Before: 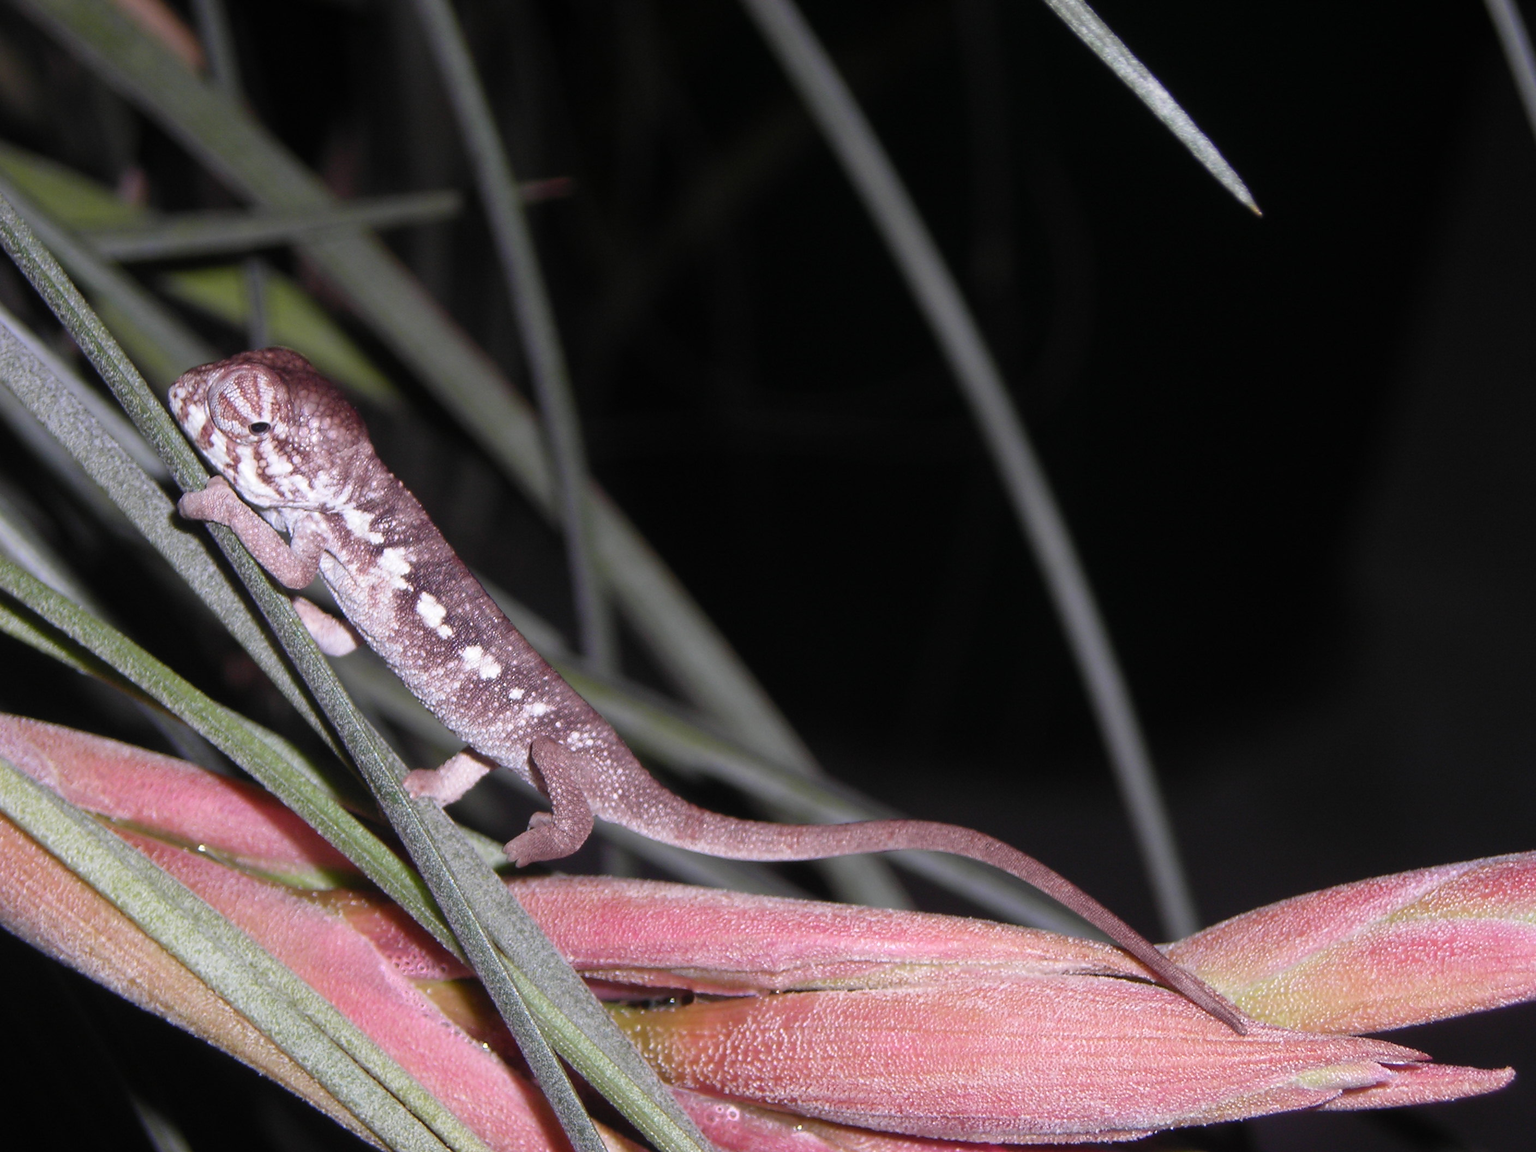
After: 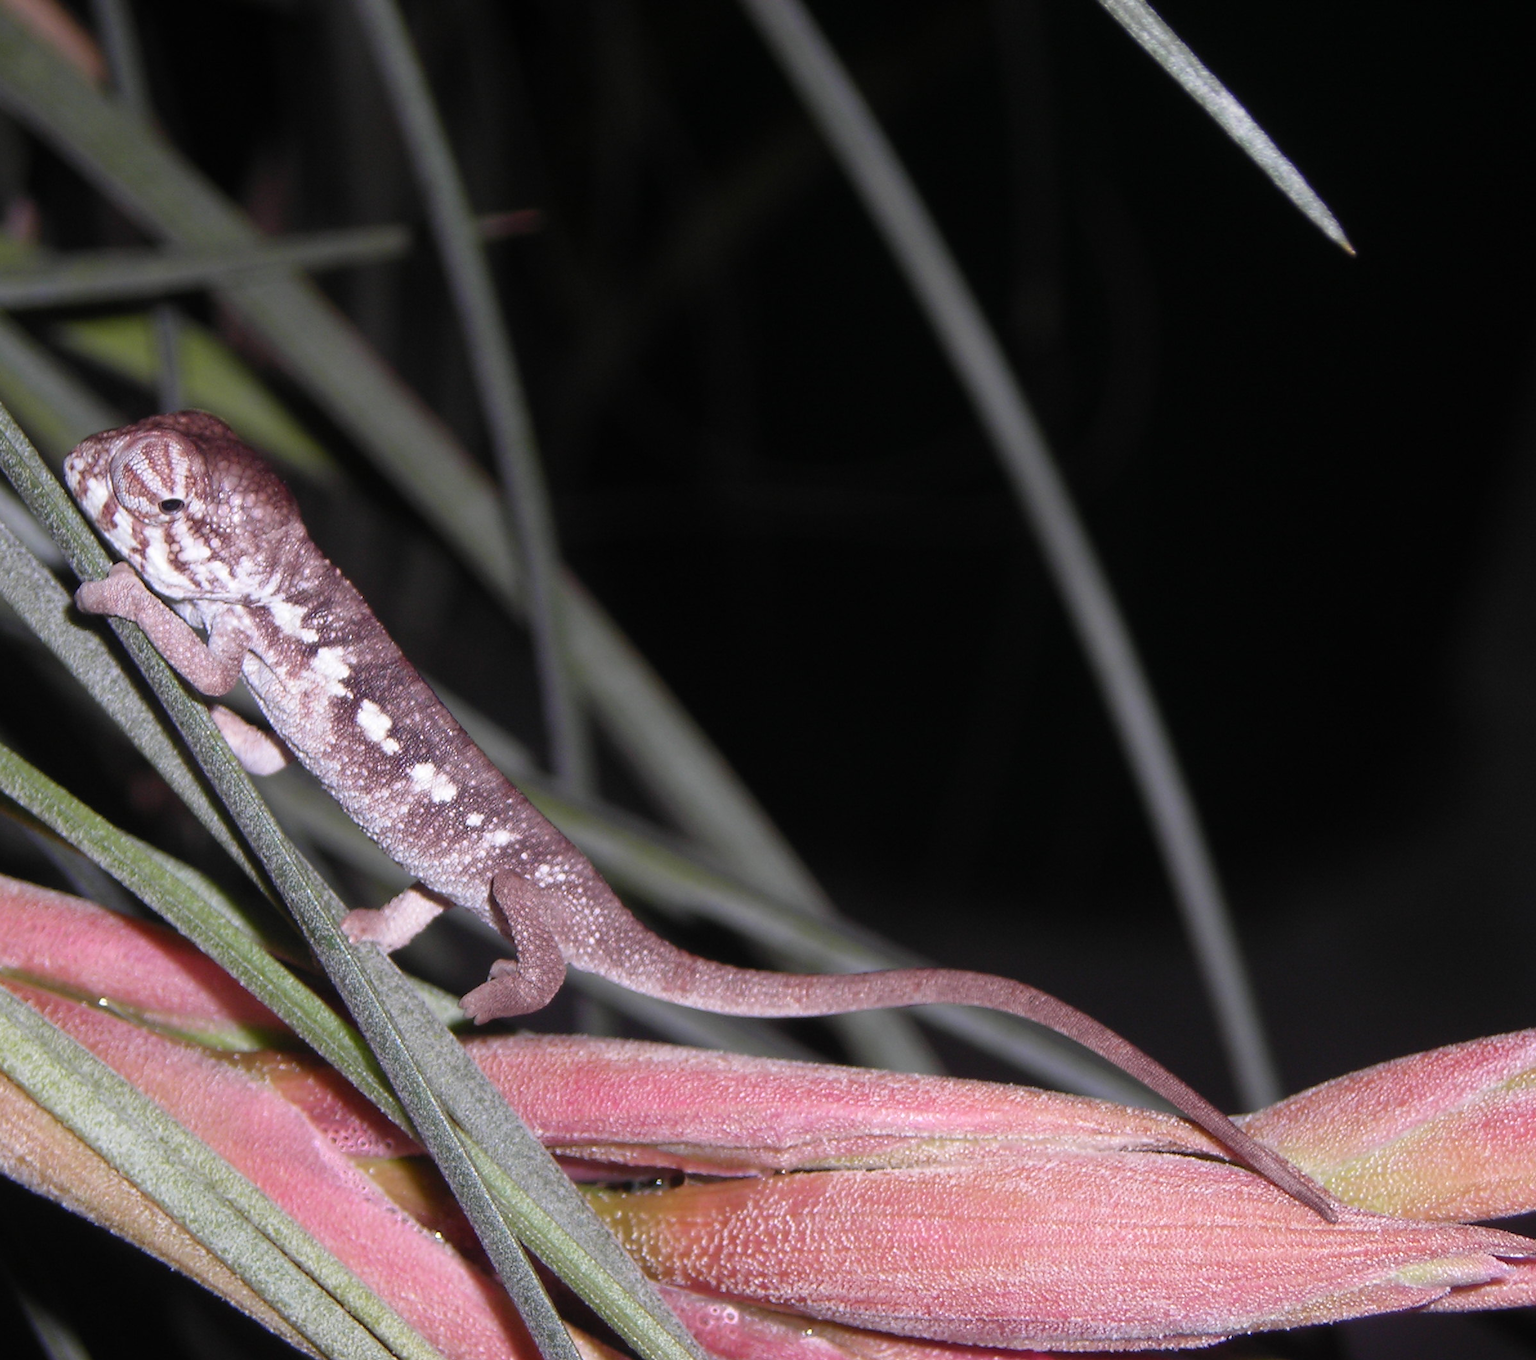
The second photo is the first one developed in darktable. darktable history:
crop: left 7.466%, right 7.849%
